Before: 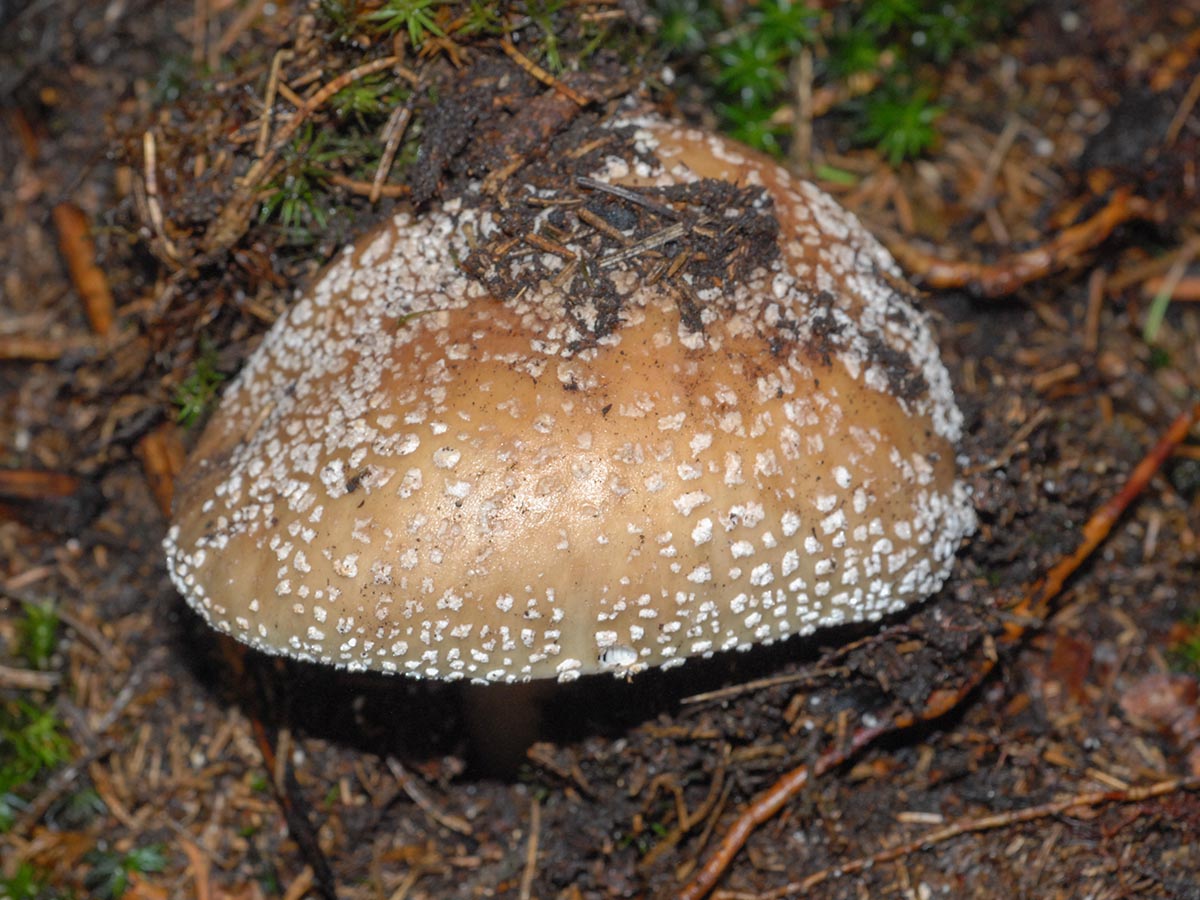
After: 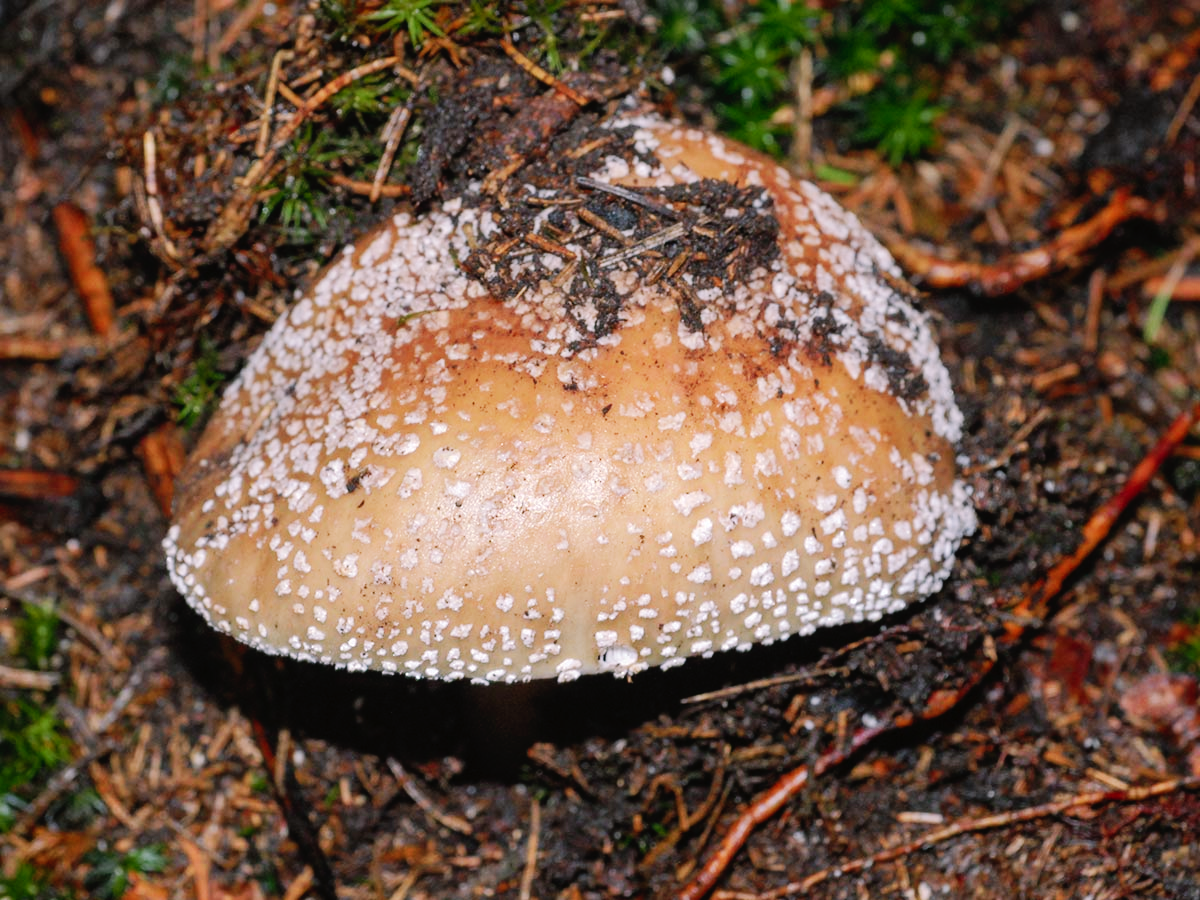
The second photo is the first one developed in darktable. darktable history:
tone curve: curves: ch0 [(0, 0) (0.003, 0.002) (0.011, 0.006) (0.025, 0.012) (0.044, 0.021) (0.069, 0.027) (0.1, 0.035) (0.136, 0.06) (0.177, 0.108) (0.224, 0.173) (0.277, 0.26) (0.335, 0.353) (0.399, 0.453) (0.468, 0.555) (0.543, 0.641) (0.623, 0.724) (0.709, 0.792) (0.801, 0.857) (0.898, 0.918) (1, 1)], preserve colors none
color look up table: target L [92.91, 87.01, 88.08, 84.07, 70.46, 63.71, 61.91, 50.68, 44.66, 38.92, 29.9, 11.91, 200.18, 100.67, 85.55, 81.53, 63.25, 71.01, 63.28, 49.68, 60.86, 46.77, 47.85, 44.25, 35.53, 37.54, 33.7, 28.85, 15.53, 86.98, 83.84, 73.89, 58.19, 68.11, 68.36, 58.77, 57.23, 44.8, 50.56, 37.53, 36.58, 37.93, 31.45, 11.66, 5.759, 90.35, 78.56, 57.29, 37.44], target a [-22.13, -31.32, -38.52, -62.48, -11.24, -64.82, -47.9, -13.18, -27.82, -29.32, -19.99, -15.07, 0, 0, 17.93, 6.478, 50.28, 30.21, 12.7, 71.39, 25.46, 65.75, 56.39, 61.06, 38.79, 47.34, 22.68, 34.88, 23.73, 24.4, 7.793, 10.66, 67.69, 39.26, 67.77, 37.95, 4.602, 4.822, 74.94, 26.12, 22.76, 54.2, -0.1, 25.11, 16.01, -12.97, -37.08, -21.56, -8.068], target b [95.39, 55.08, 1.017, 25.9, -2.522, 55.42, 31.72, 24.06, 34.59, 28.53, 12.44, 13.37, 0, 0, 19.86, 72.04, 15.66, 57.18, 57.6, 22.03, 27.13, 45.87, 45.92, 7.819, 16.59, 36.37, 31.02, 8.508, 19.8, -16.46, -5.245, -35.16, -21, -45.61, -47.15, -18.81, -12.74, -66.66, -42.97, -80.67, -34.53, -58.65, -0.686, -35.06, 0.678, -10.64, -10.93, -45.11, -23.44], num patches 49
